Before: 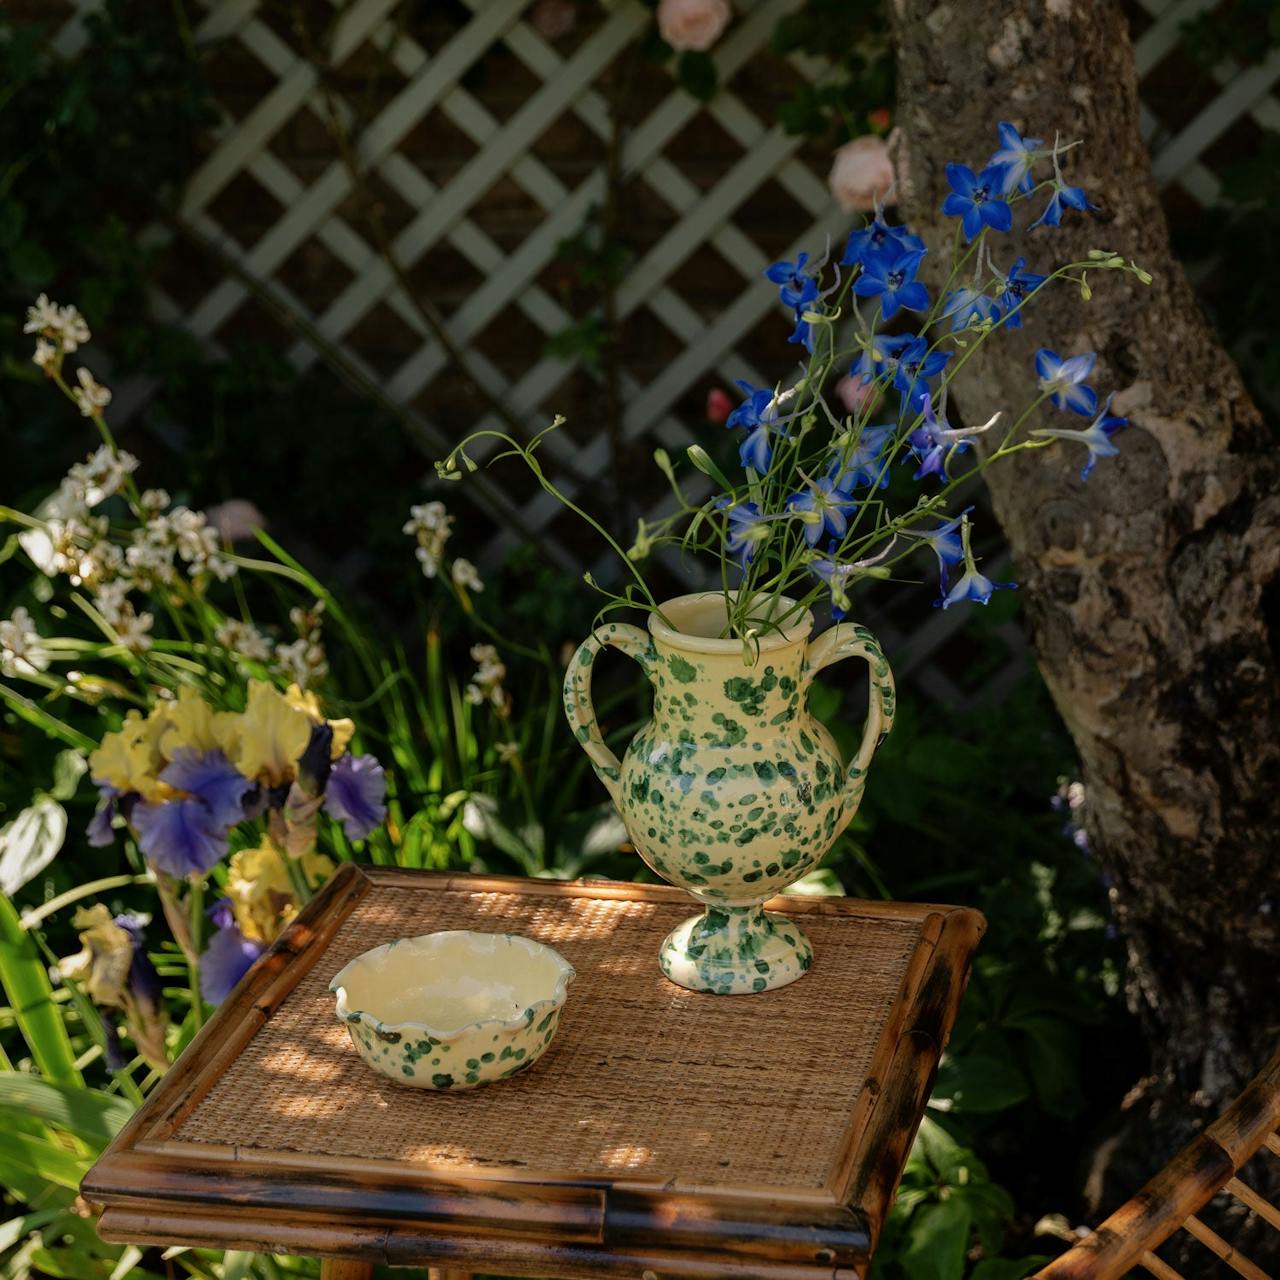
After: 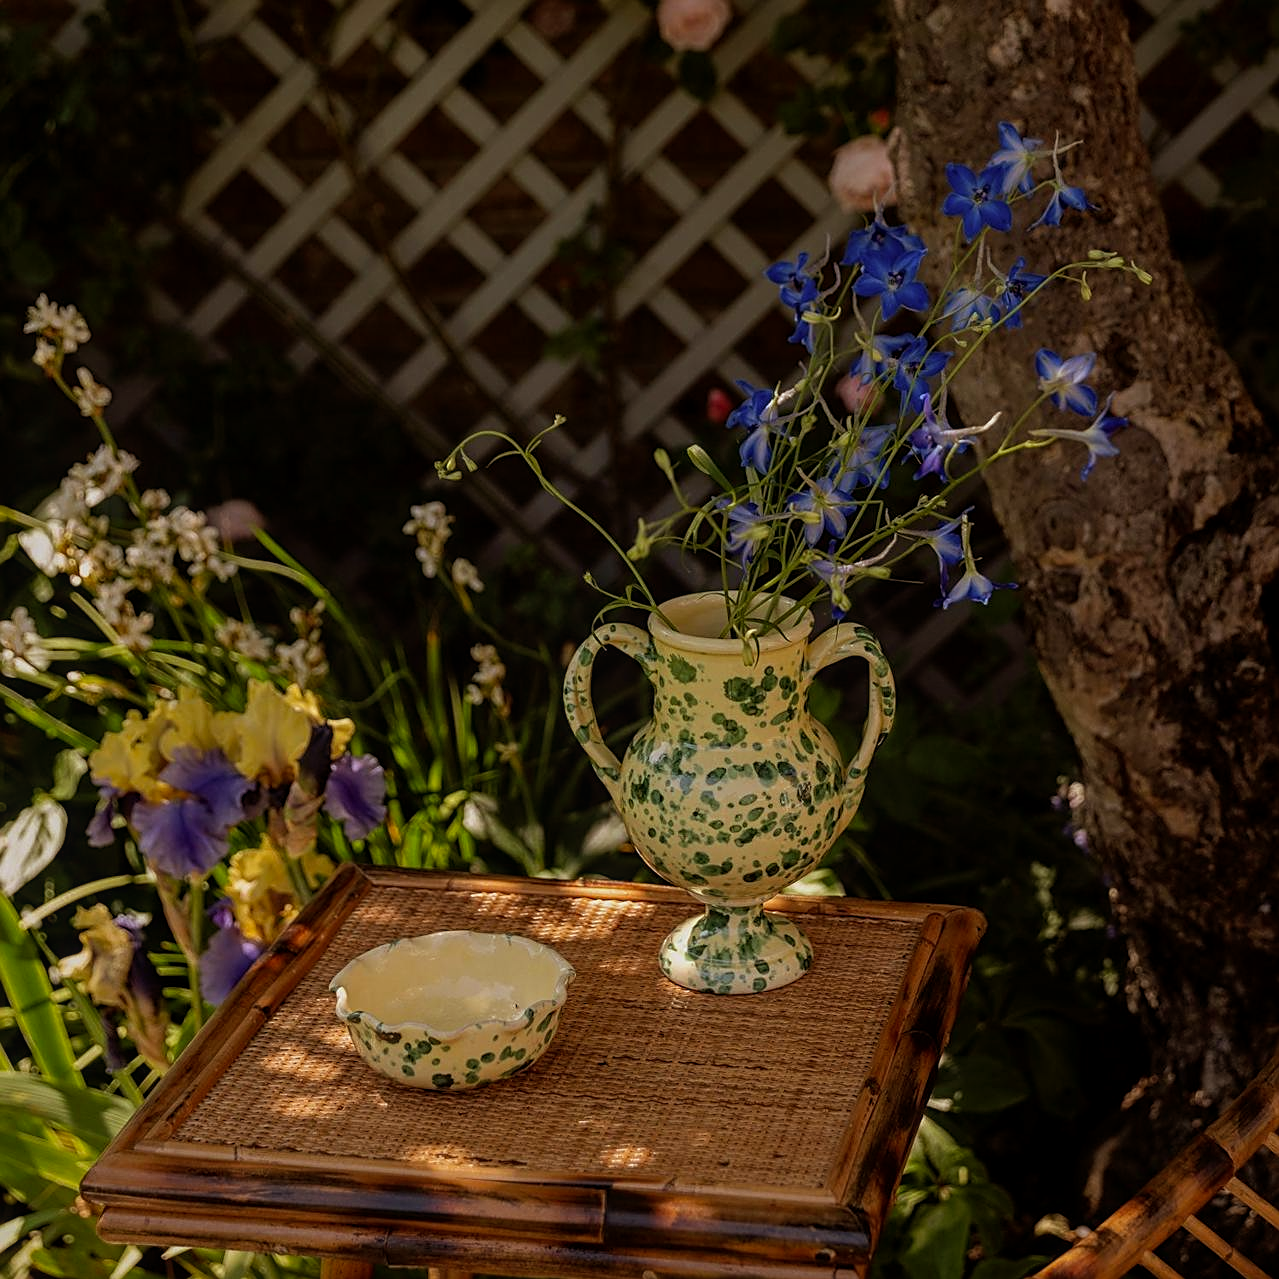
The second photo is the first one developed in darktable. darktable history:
base curve: preserve colors none
rgb levels: mode RGB, independent channels, levels [[0, 0.5, 1], [0, 0.521, 1], [0, 0.536, 1]]
local contrast: detail 110%
sharpen: on, module defaults
exposure: exposure -0.21 EV, compensate highlight preservation false
